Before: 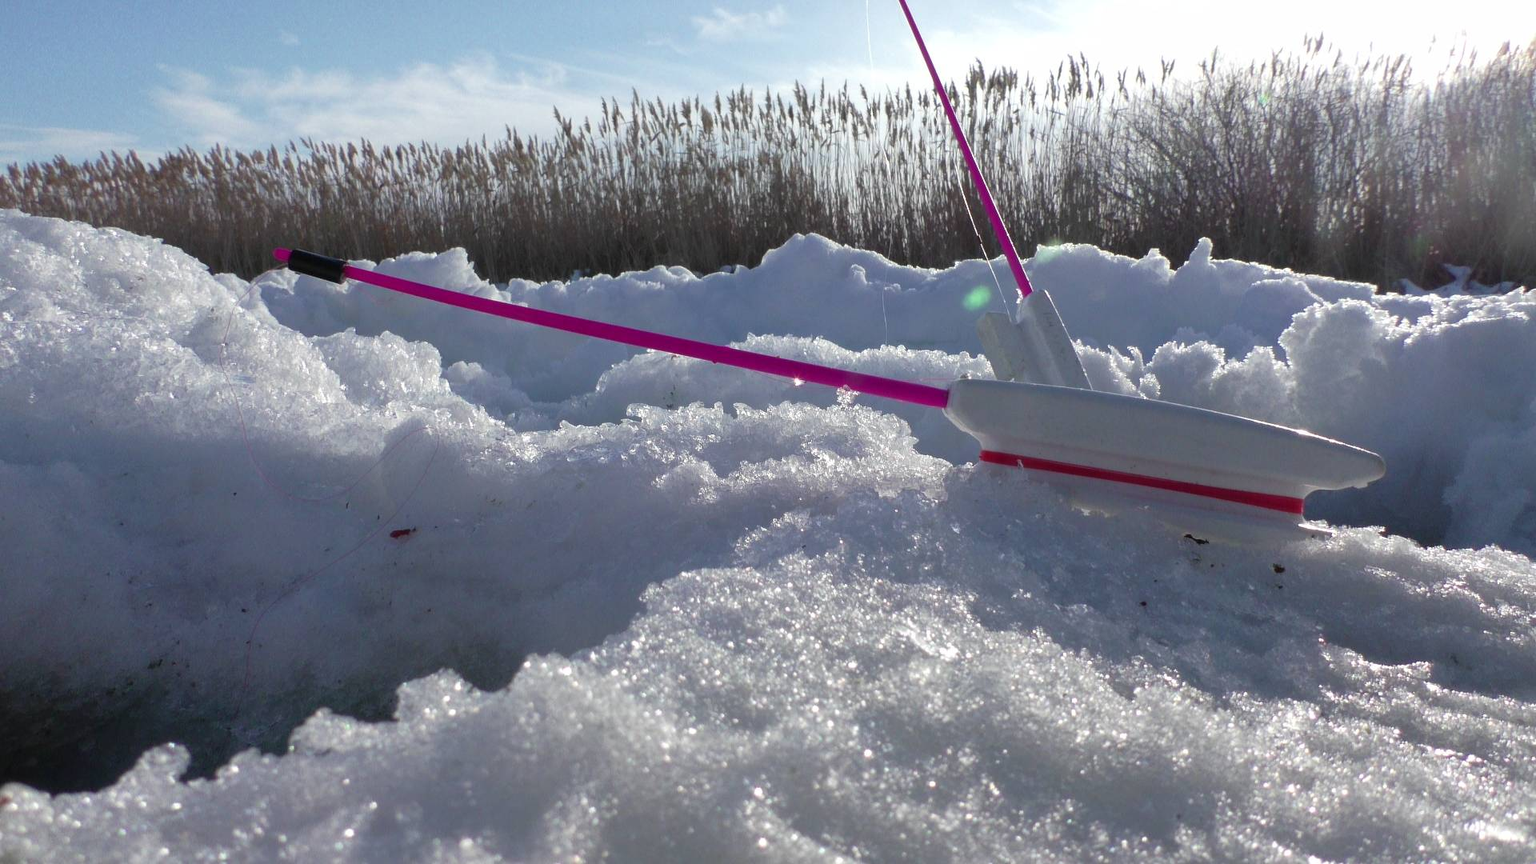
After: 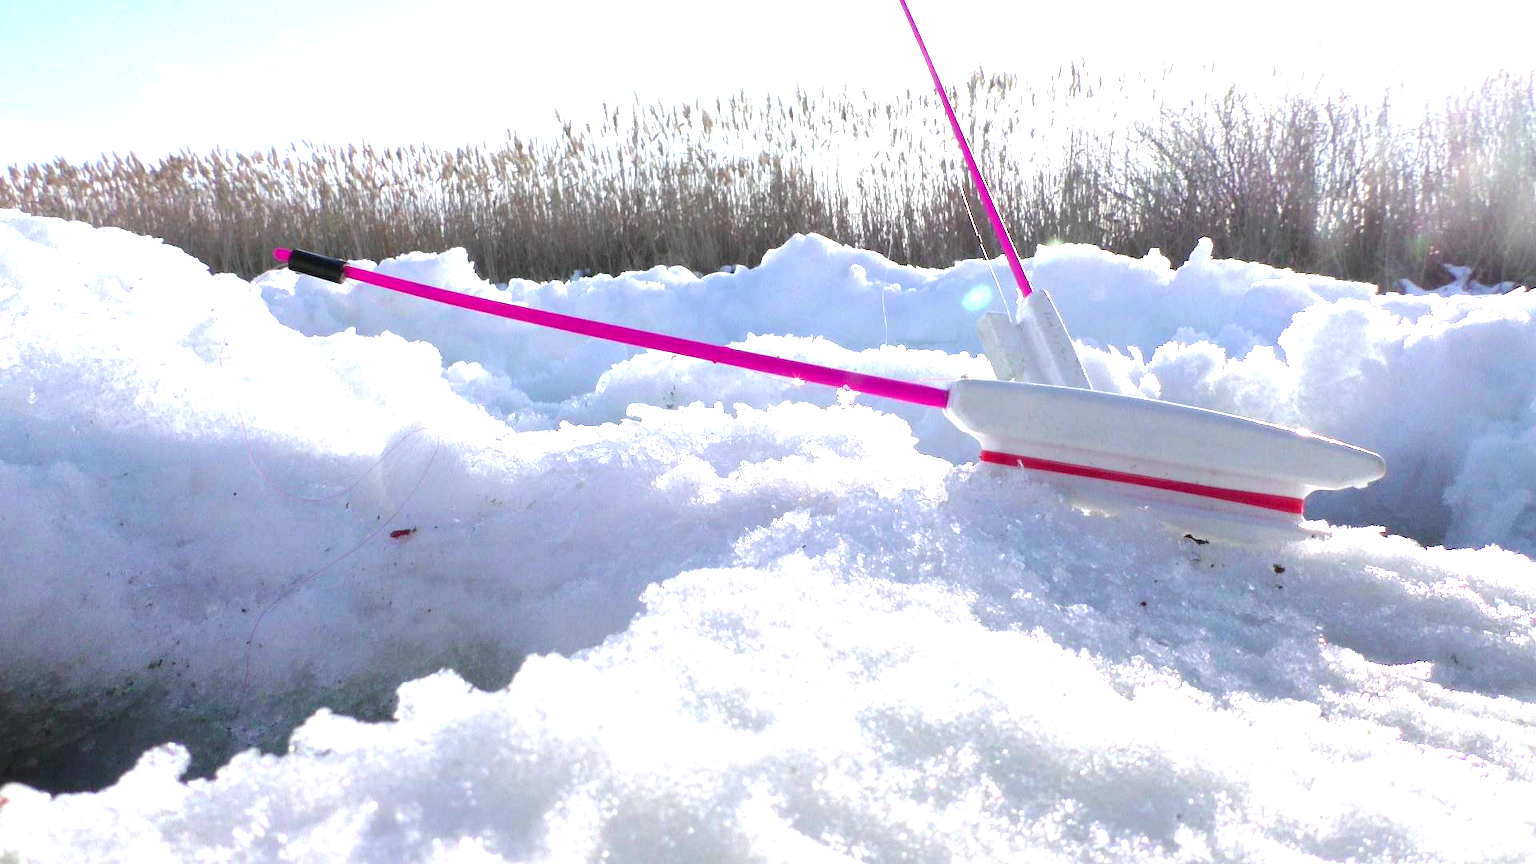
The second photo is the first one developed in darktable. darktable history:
exposure: black level correction 0.001, exposure 1.85 EV, compensate exposure bias true, compensate highlight preservation false
